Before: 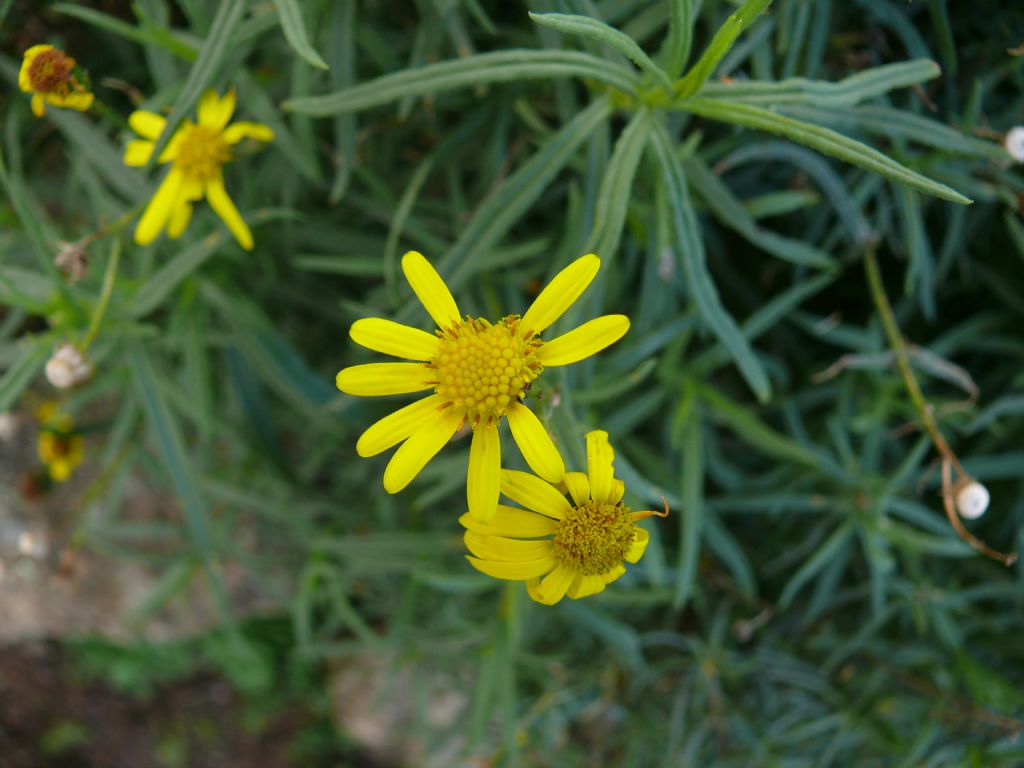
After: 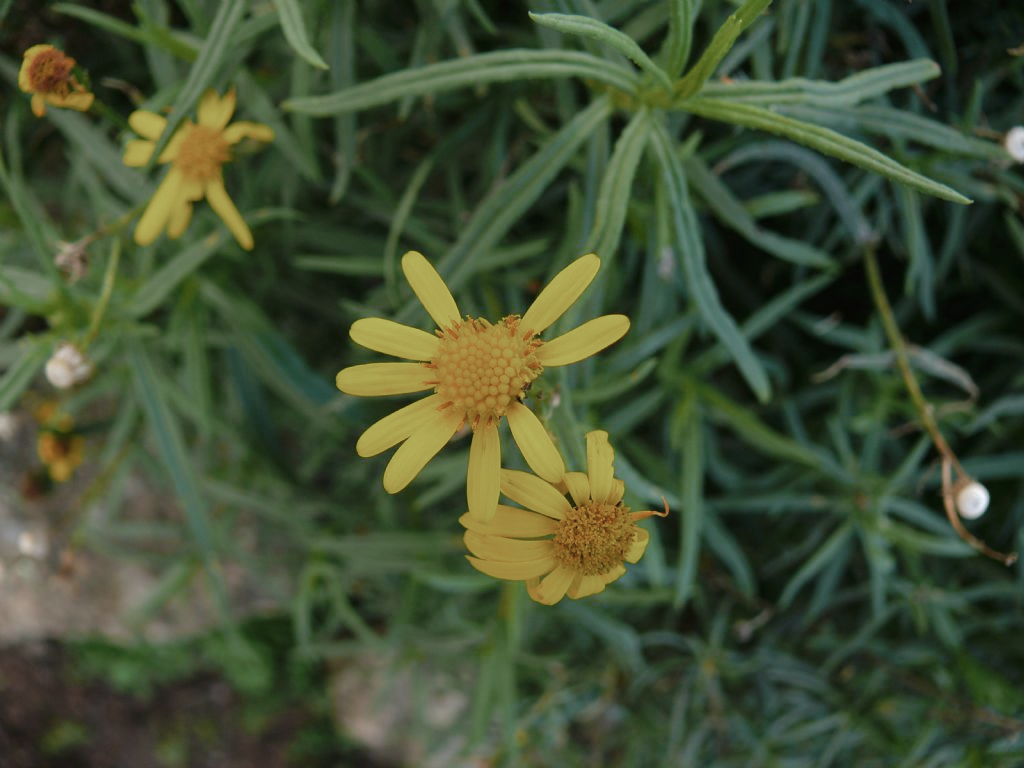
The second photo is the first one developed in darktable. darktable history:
tone curve: curves: ch0 [(0, 0) (0.003, 0.013) (0.011, 0.018) (0.025, 0.027) (0.044, 0.045) (0.069, 0.068) (0.1, 0.096) (0.136, 0.13) (0.177, 0.168) (0.224, 0.217) (0.277, 0.277) (0.335, 0.338) (0.399, 0.401) (0.468, 0.473) (0.543, 0.544) (0.623, 0.621) (0.709, 0.7) (0.801, 0.781) (0.898, 0.869) (1, 1)], preserve colors none
color look up table: target L [77.17, 92.2, 85.86, 82.94, 73.89, 72.81, 68.82, 55.02, 62.38, 54.94, 44.44, 31.47, 36.17, 26.34, 3.847, 201.6, 105.63, 84.84, 70.64, 56.8, 66.66, 50.66, 44.62, 59.13, 56.14, 40.84, 30.35, 25.38, 8.279, 76.39, 70.86, 66.22, 52.49, 58.24, 56.06, 55.3, 53.09, 39.46, 30.59, 33.04, 34.81, 16.77, 6.282, 87.61, 85.16, 73.14, 66.99, 73.43, 43.52], target a [-9.289, -9.469, -23.41, -50.82, -63.08, -17.8, -55.18, -49.32, -19.18, -3.436, -7.22, -31.94, -25.65, -13.88, -0.351, 0, 0, -8.184, 20.26, 19.96, 36.57, 15.82, 47.09, 55.7, 40.14, 53.33, 10.2, 35.38, 18.86, 13.52, 24.82, 18.84, 52.12, 3.066, 45.23, 6.35, 53.33, 12.24, 0, 21.93, 27.53, 15, 6.969, -52.16, -7.954, -17.75, -41.88, -14.54, -2.953], target b [47.11, 22.19, 2.321, 23.51, 44.08, 46.53, 30.59, 40.07, 33.96, 16.53, 36.54, 31.41, 4.73, 28.23, 4.798, -0.001, -0.004, 33.51, 15.29, 44.56, 31.74, 42.5, 3.077, 1.883, 2.078, 36.66, 26.05, 18.29, 8.201, -9.672, -34.92, -26.4, -48.31, -7.182, -17.81, -61.19, -54.74, -57.99, -0.003, -17.42, -69.01, -36.98, -19, 3.519, -4.096, -20.65, 2.198, -35.22, -27.32], num patches 49
